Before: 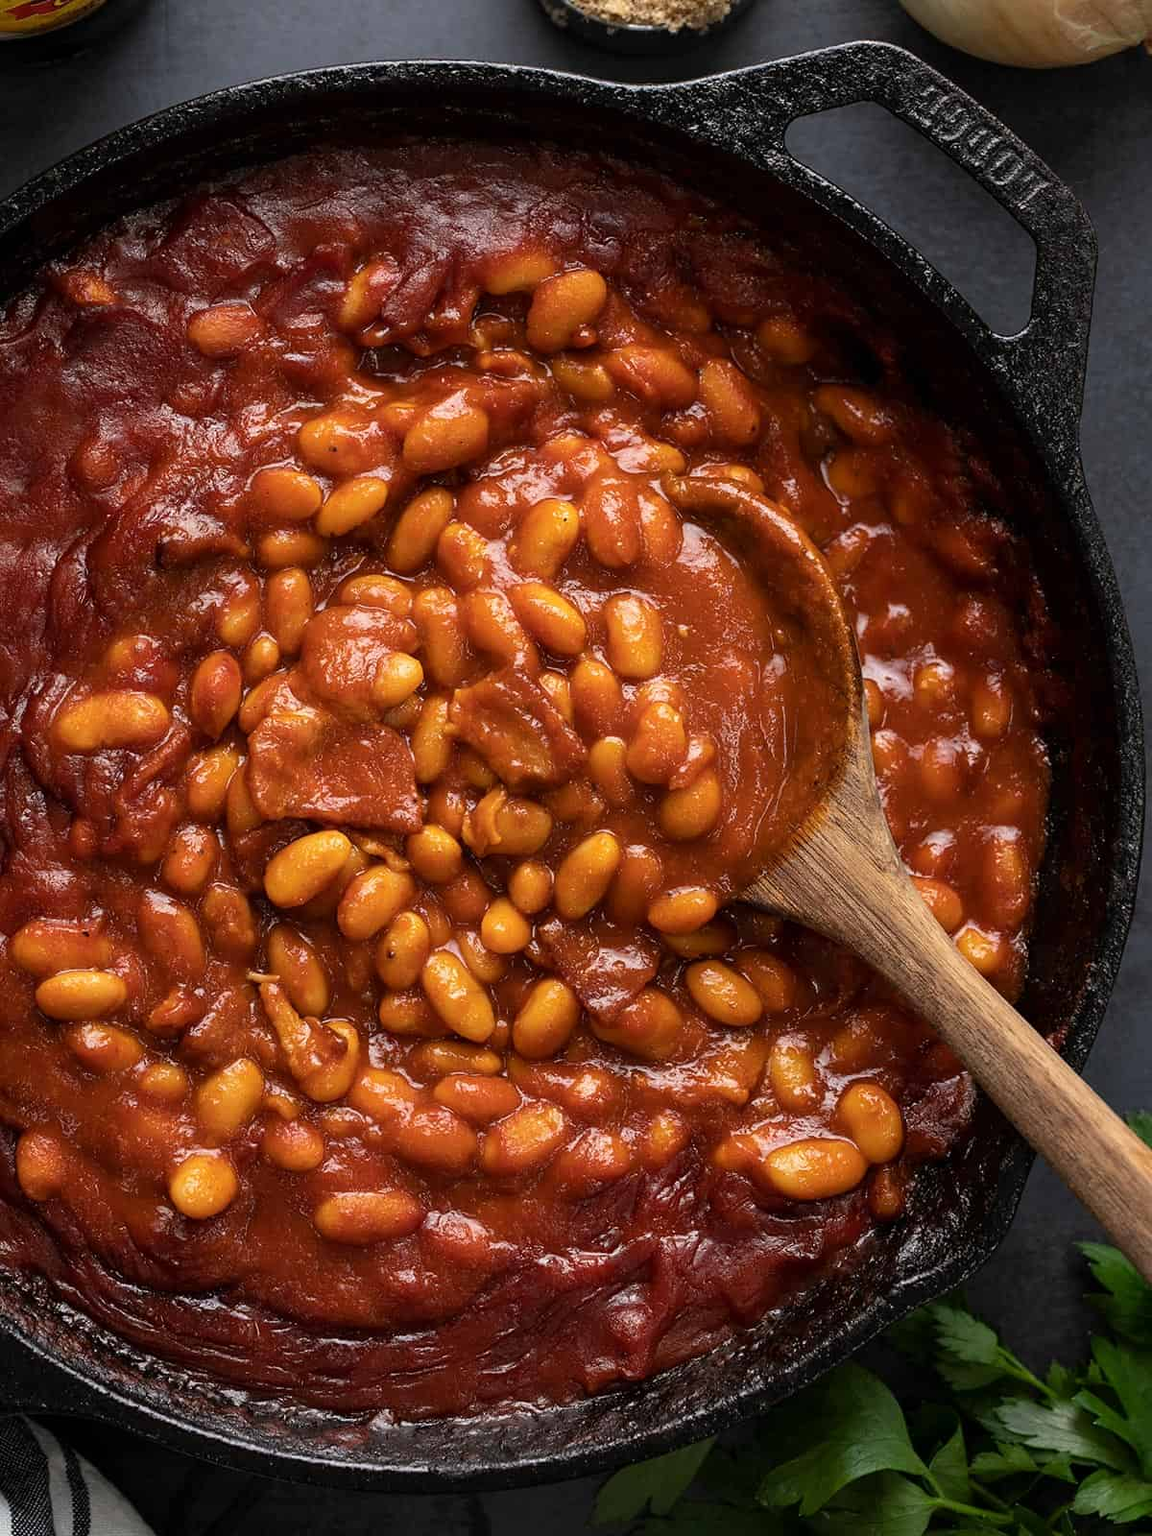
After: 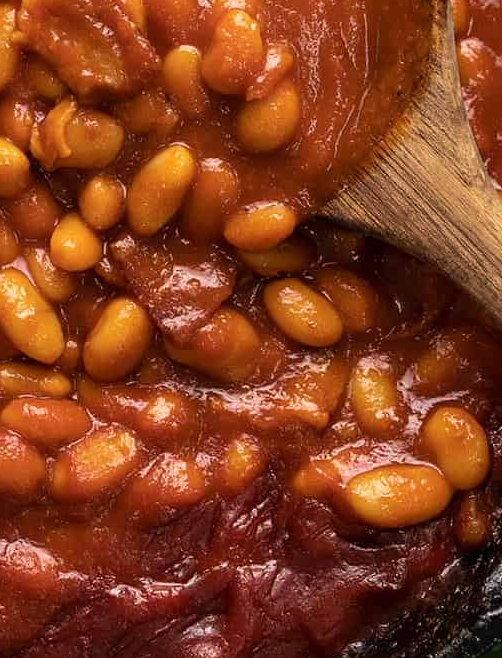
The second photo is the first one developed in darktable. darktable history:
velvia: strength 44.34%
crop: left 37.624%, top 45.159%, right 20.528%, bottom 13.703%
